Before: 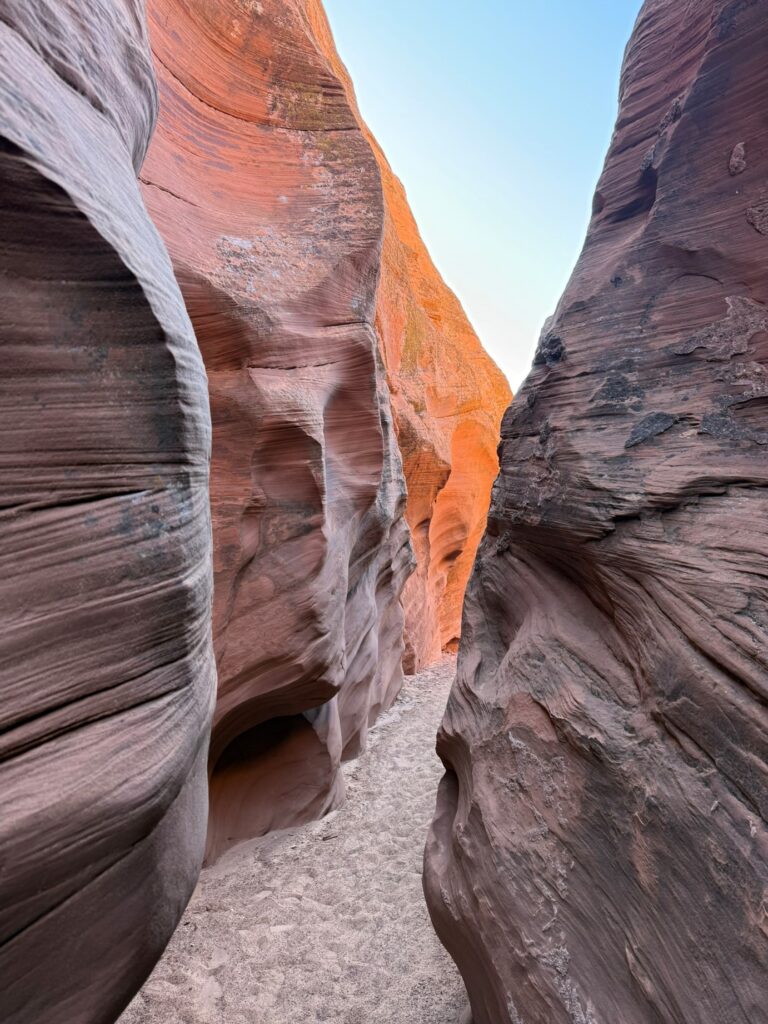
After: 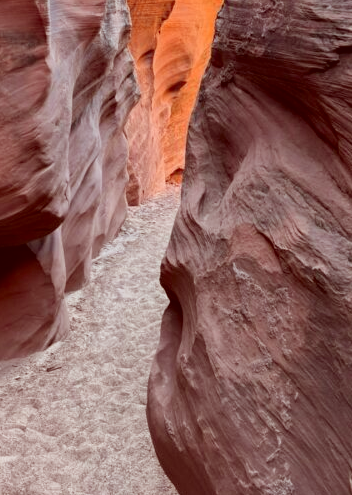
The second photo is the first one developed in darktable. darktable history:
crop: left 35.976%, top 45.819%, right 18.162%, bottom 5.807%
color correction: highlights a* -7.23, highlights b* -0.161, shadows a* 20.08, shadows b* 11.73
